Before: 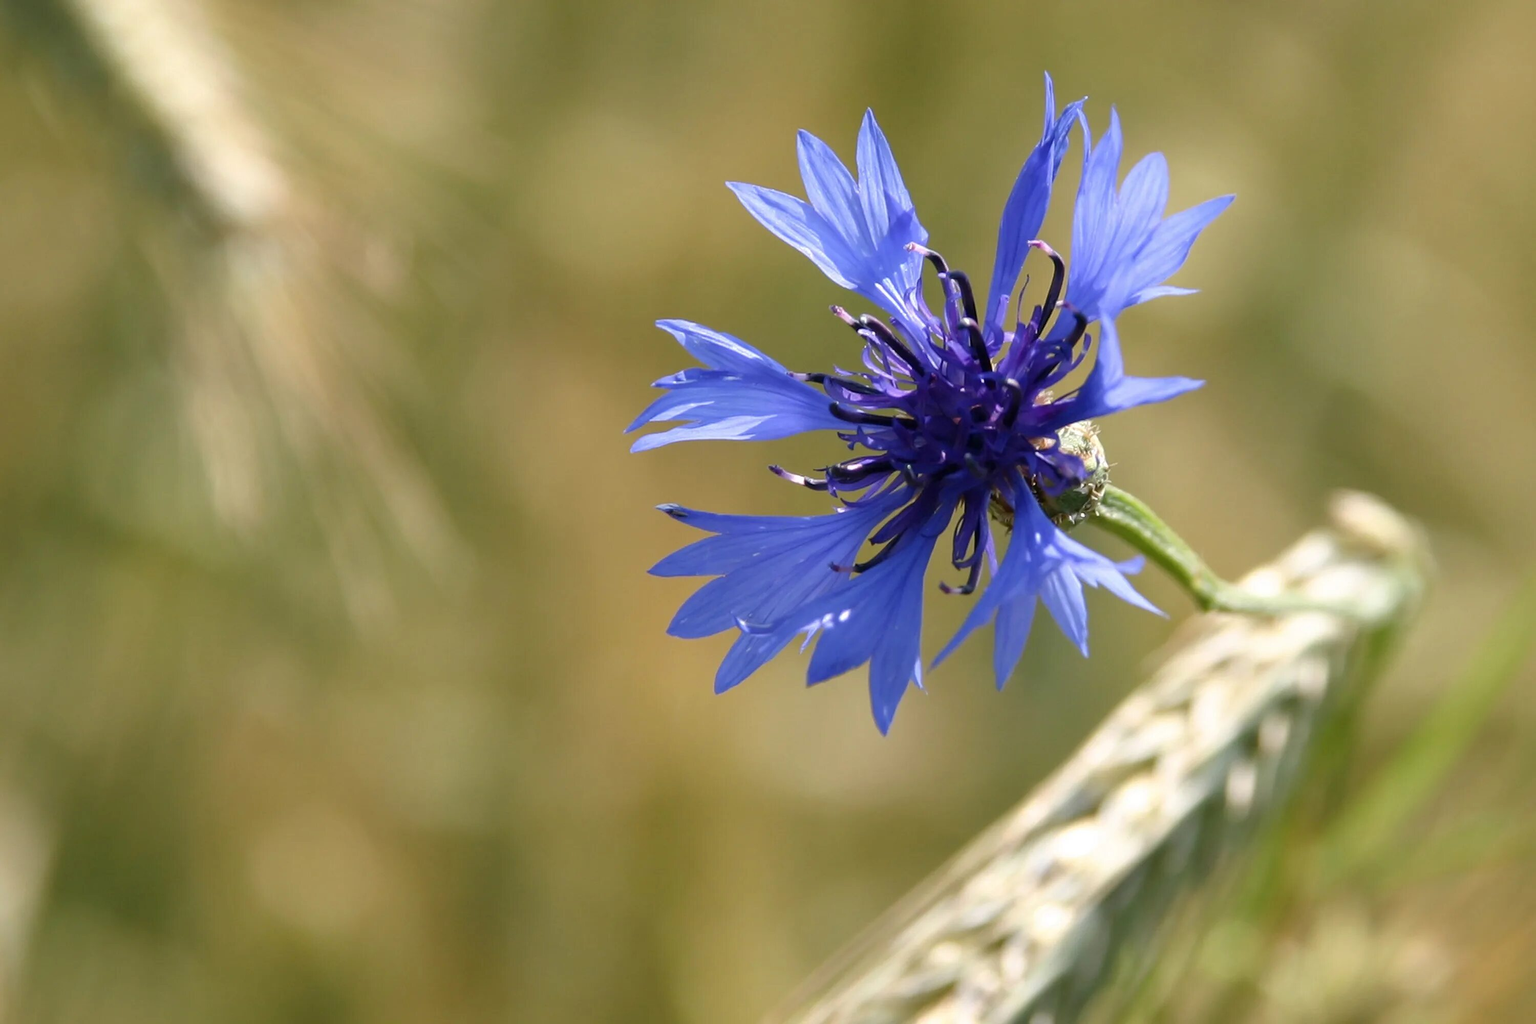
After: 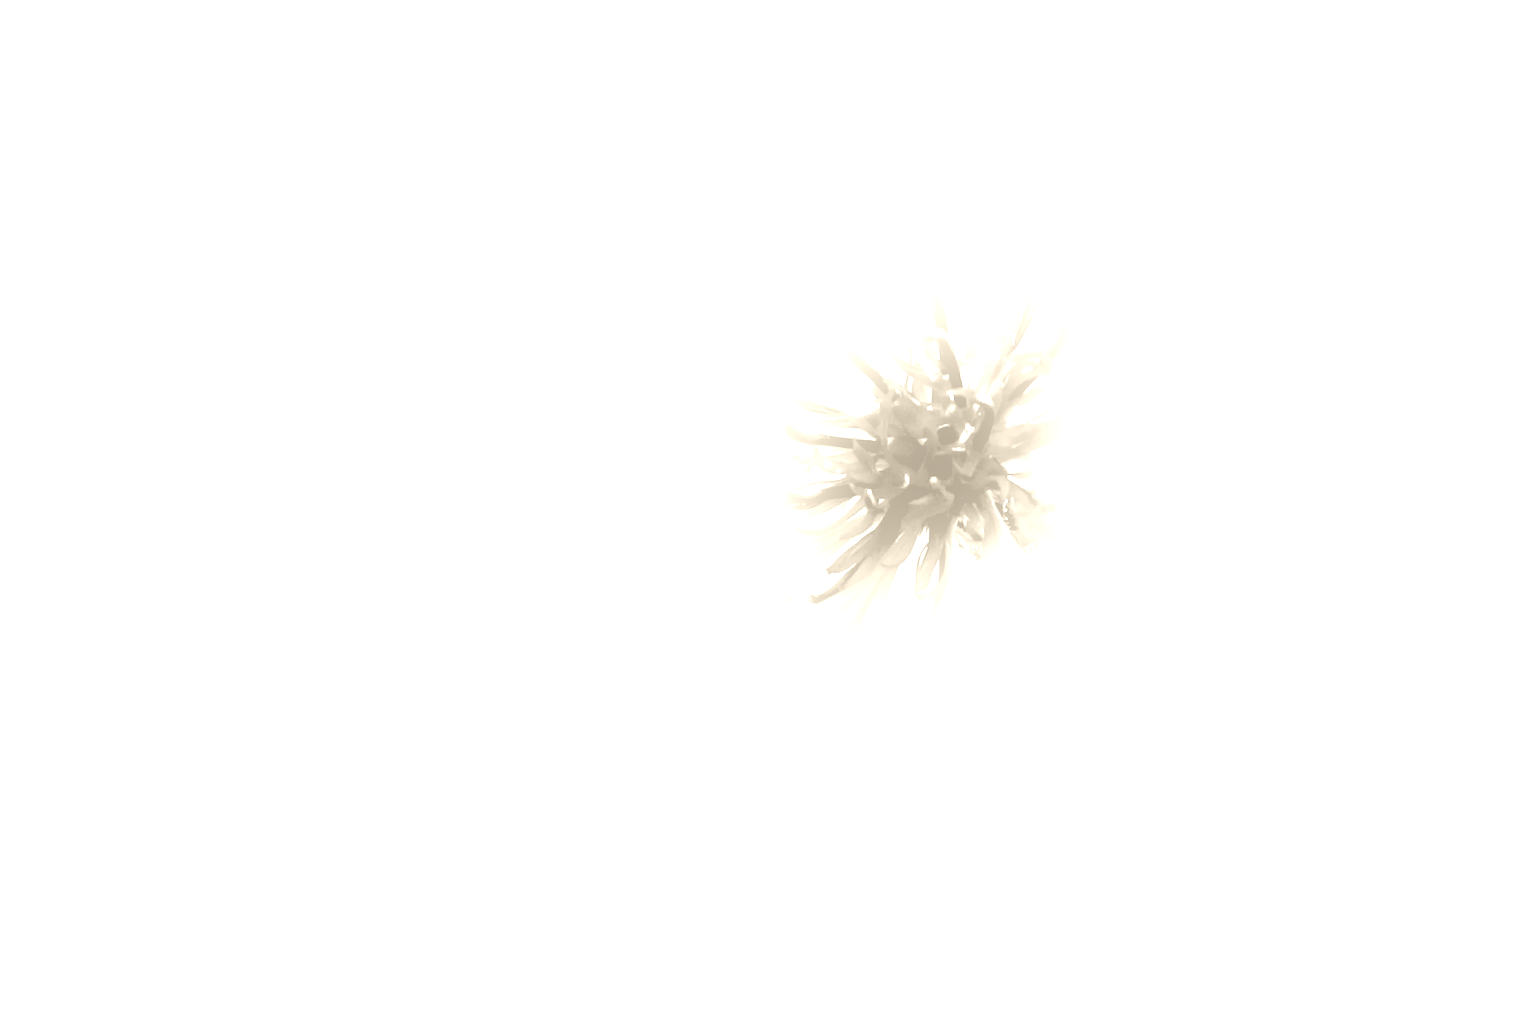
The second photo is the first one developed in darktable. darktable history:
contrast brightness saturation: contrast 0.57, brightness 0.57, saturation -0.34
rotate and perspective: rotation 0.062°, lens shift (vertical) 0.115, lens shift (horizontal) -0.133, crop left 0.047, crop right 0.94, crop top 0.061, crop bottom 0.94
exposure: black level correction -0.002, exposure 1.115 EV, compensate highlight preservation false
bloom: size 16%, threshold 98%, strength 20%
colorize: hue 36°, saturation 71%, lightness 80.79%
color balance: lift [0.975, 0.993, 1, 1.015], gamma [1.1, 1, 1, 0.945], gain [1, 1.04, 1, 0.95]
